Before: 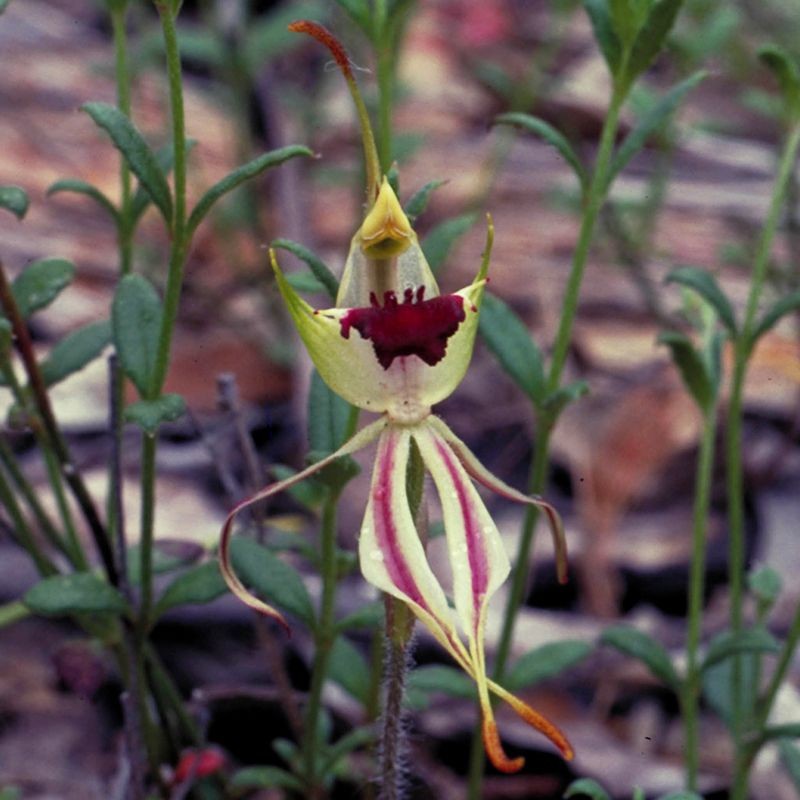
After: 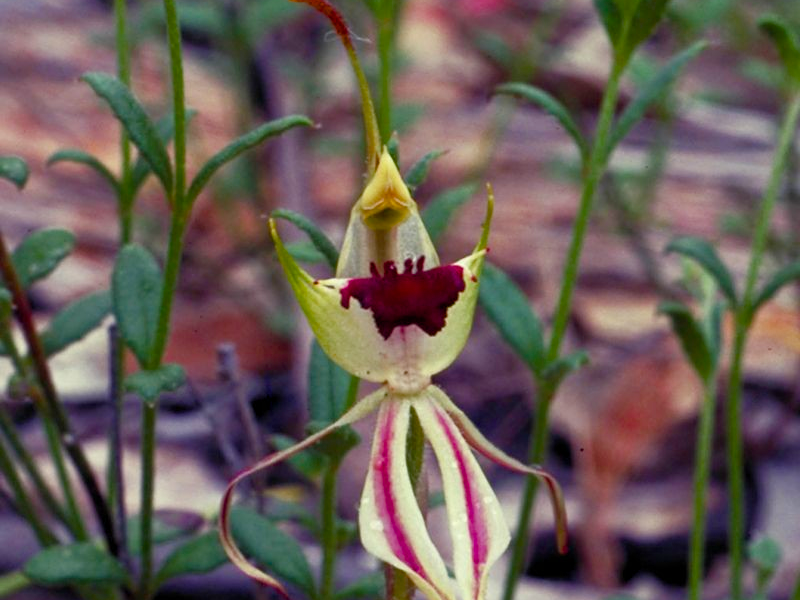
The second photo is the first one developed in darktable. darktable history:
color balance rgb: perceptual saturation grading › global saturation 20%, perceptual saturation grading › highlights -25%, perceptual saturation grading › shadows 50%
crop: top 3.857%, bottom 21.132%
